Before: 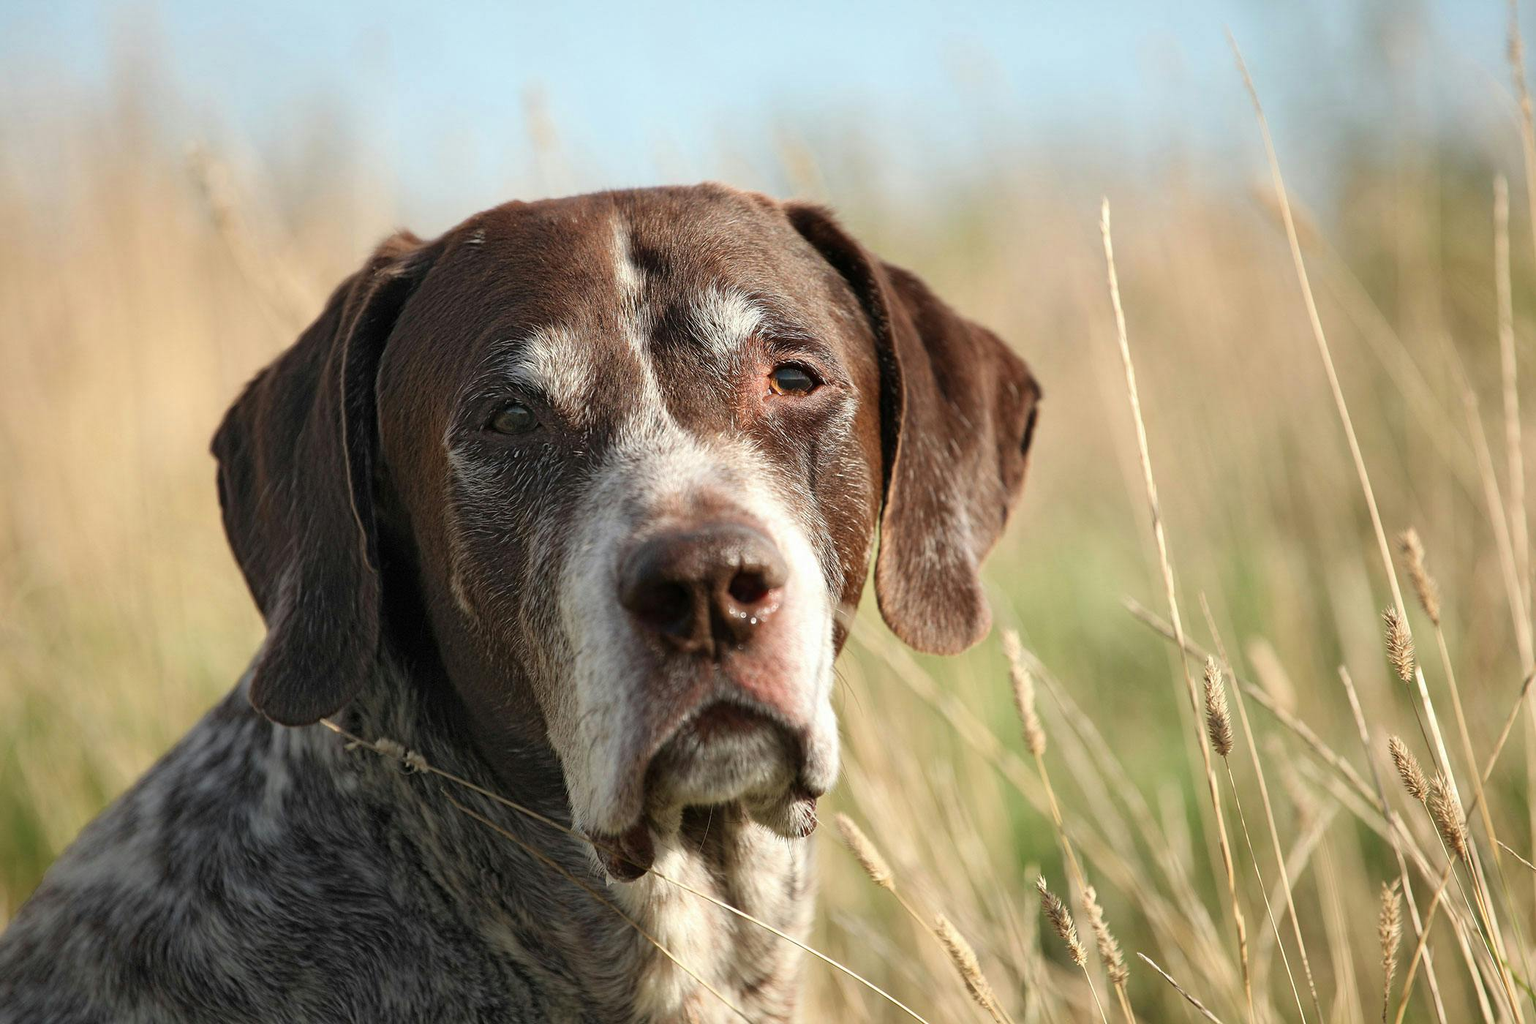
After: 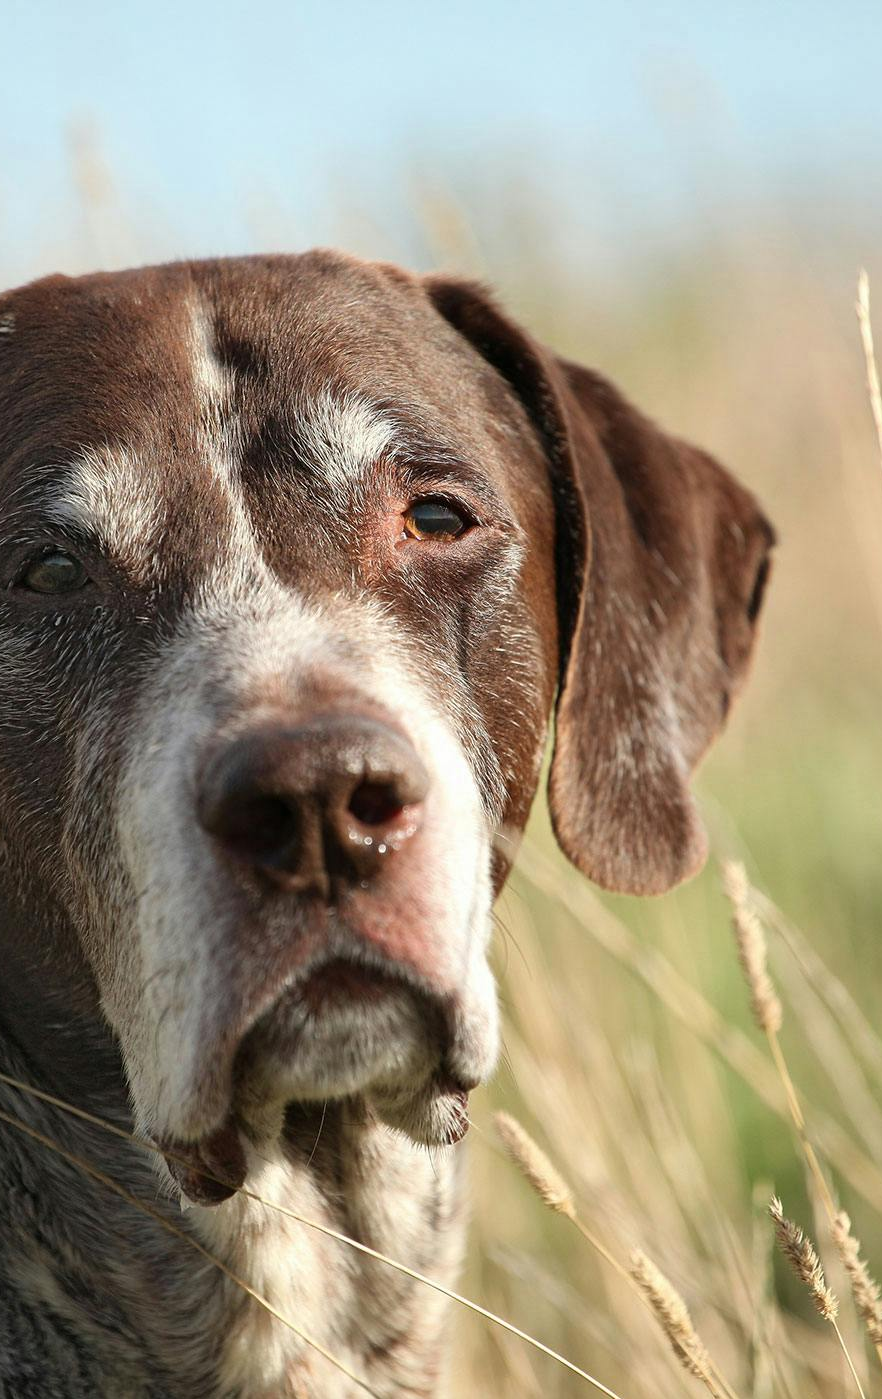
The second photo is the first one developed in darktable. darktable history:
crop: left 30.889%, right 27.106%
